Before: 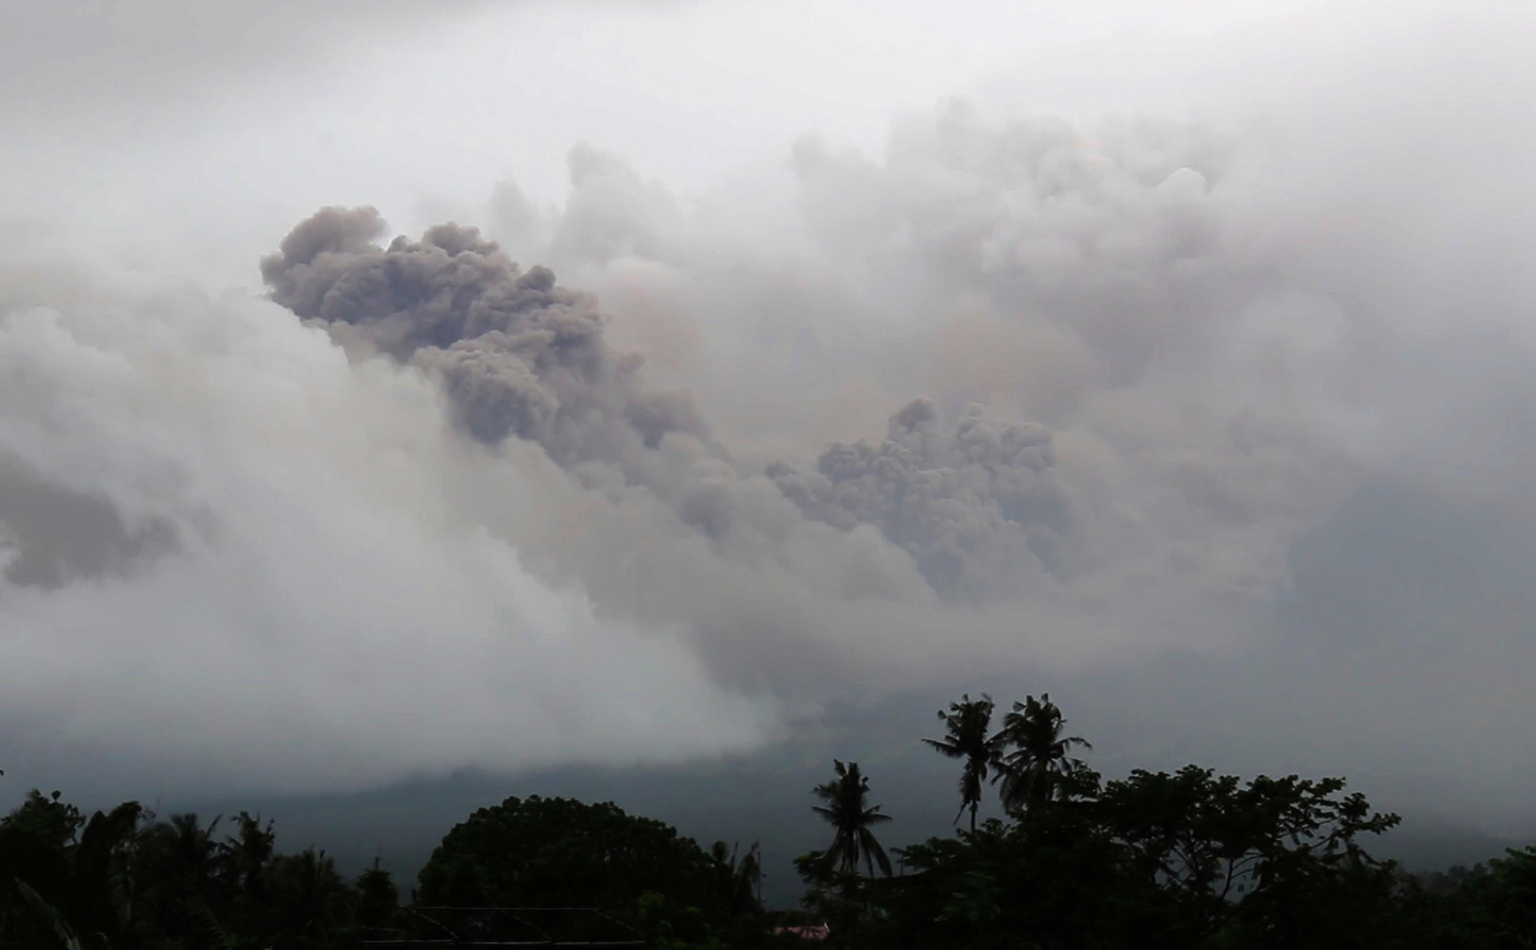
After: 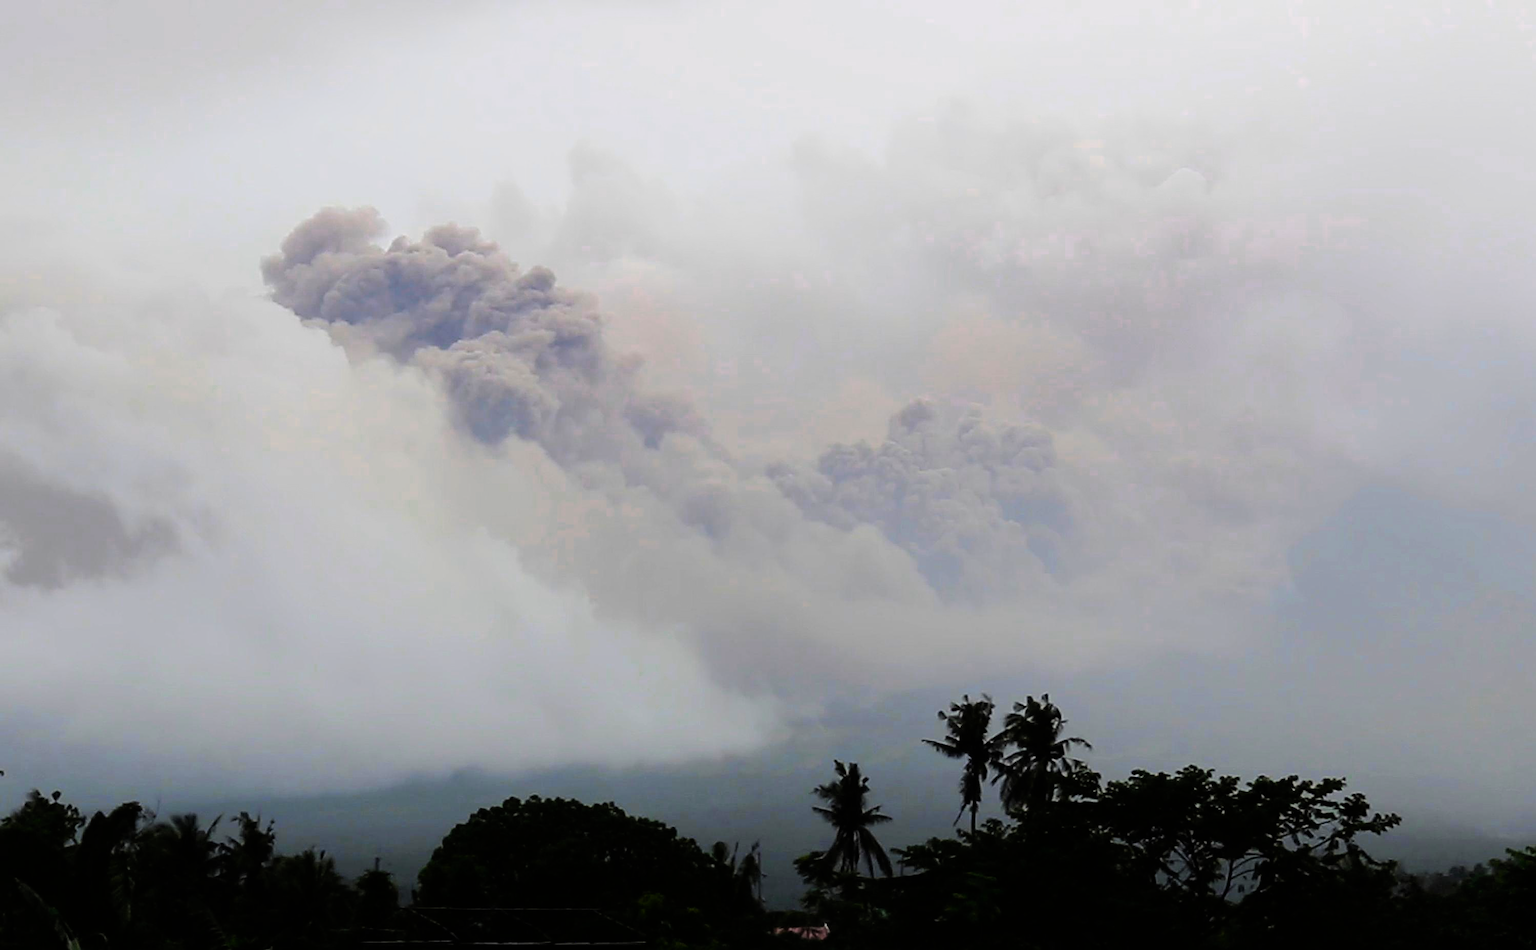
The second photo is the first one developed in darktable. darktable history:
color zones: curves: ch0 [(0.099, 0.624) (0.257, 0.596) (0.384, 0.376) (0.529, 0.492) (0.697, 0.564) (0.768, 0.532) (0.908, 0.644)]; ch1 [(0.112, 0.564) (0.254, 0.612) (0.432, 0.676) (0.592, 0.456) (0.743, 0.684) (0.888, 0.536)]; ch2 [(0.25, 0.5) (0.469, 0.36) (0.75, 0.5)]
sharpen: on, module defaults
filmic rgb: black relative exposure -7.65 EV, white relative exposure 4.56 EV, hardness 3.61, color science v6 (2022)
exposure: black level correction 0, exposure 0.7 EV, compensate exposure bias true, compensate highlight preservation false
